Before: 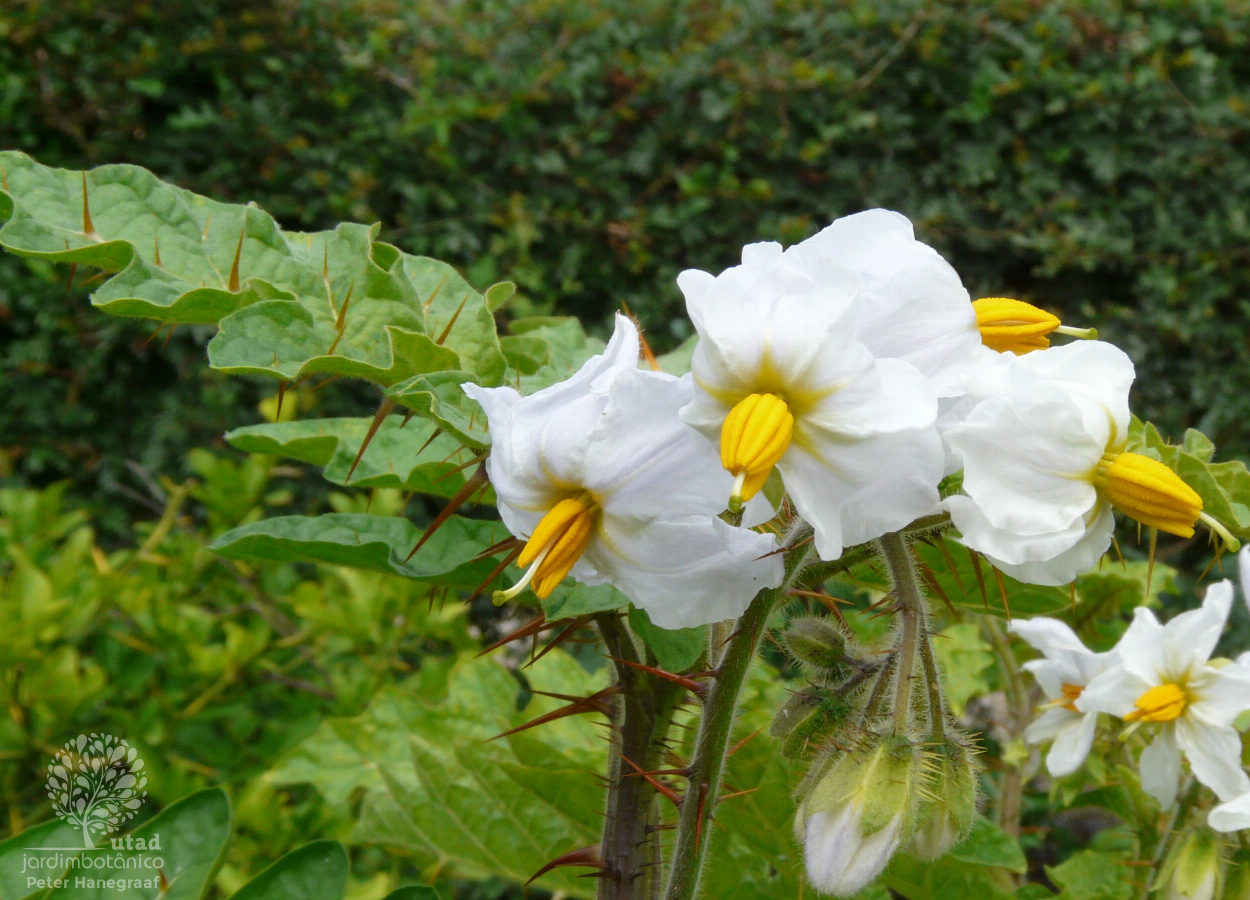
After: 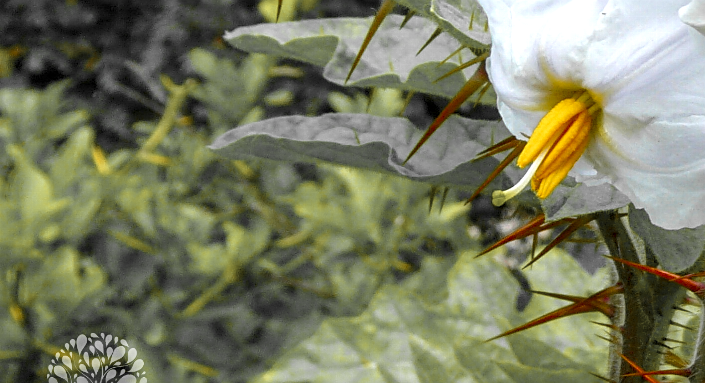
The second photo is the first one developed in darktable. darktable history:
crop: top 44.483%, right 43.593%, bottom 12.892%
white balance: red 0.986, blue 1.01
sharpen: on, module defaults
color zones: curves: ch1 [(0, 0.679) (0.143, 0.647) (0.286, 0.261) (0.378, -0.011) (0.571, 0.396) (0.714, 0.399) (0.857, 0.406) (1, 0.679)]
levels: levels [0, 0.435, 0.917]
local contrast: detail 130%
color balance rgb: perceptual saturation grading › global saturation 30%
vignetting: fall-off start 100%, fall-off radius 71%, brightness -0.434, saturation -0.2, width/height ratio 1.178, dithering 8-bit output, unbound false
